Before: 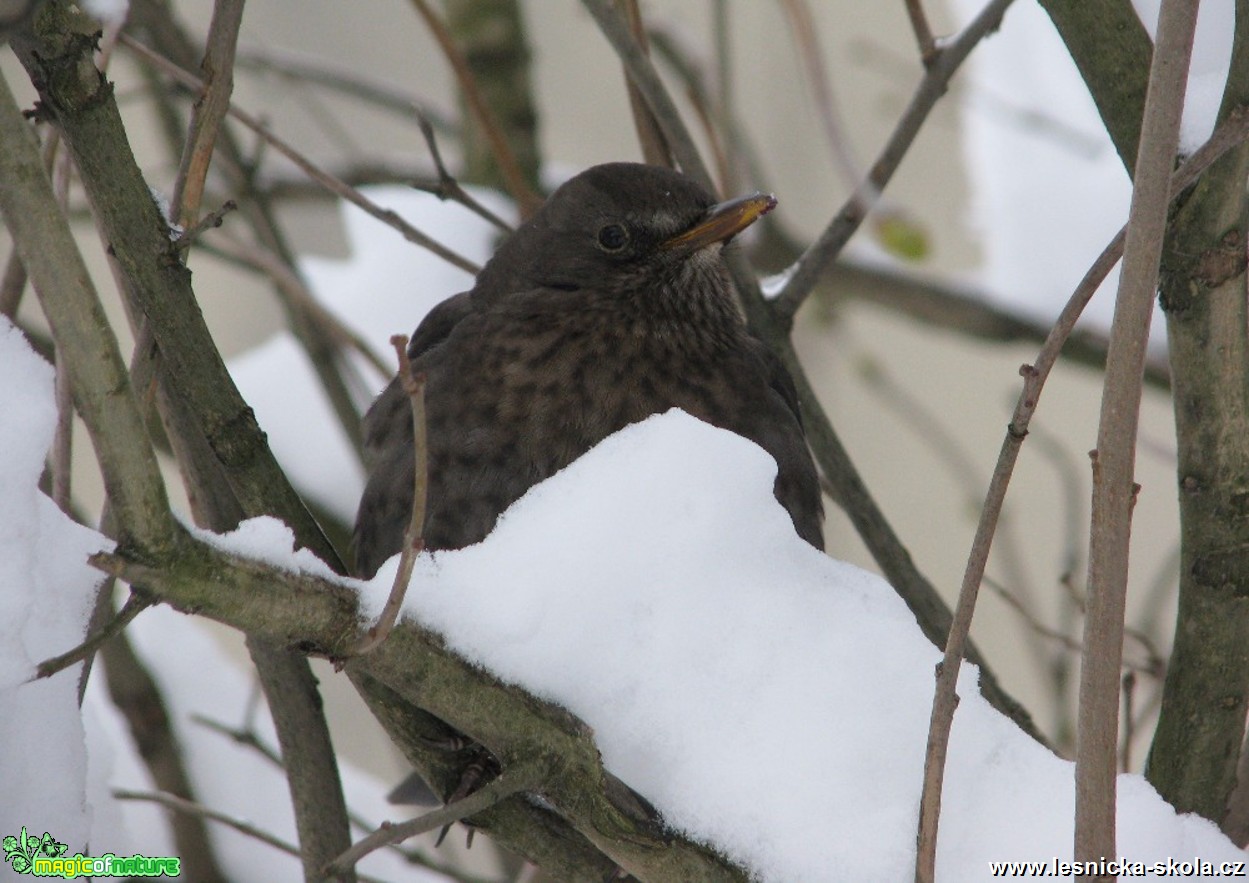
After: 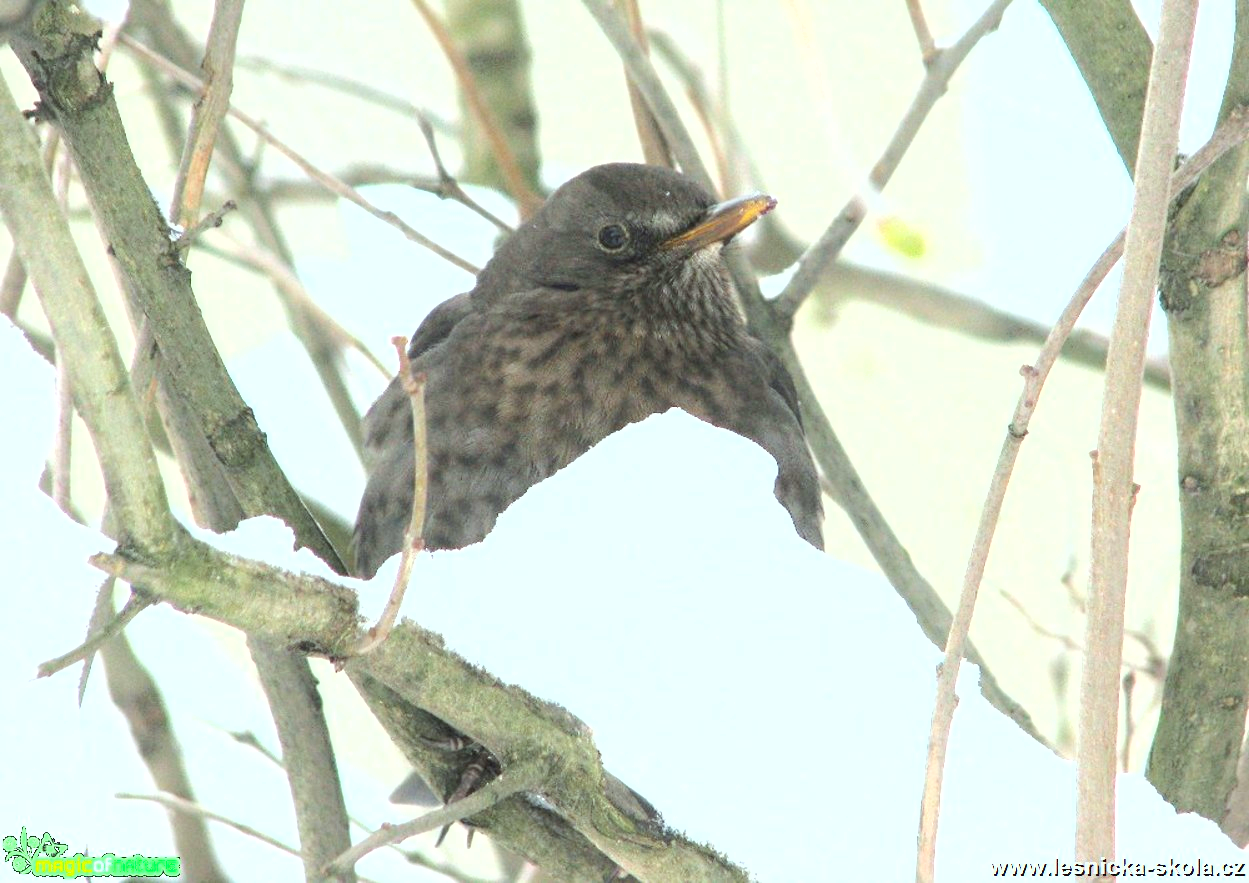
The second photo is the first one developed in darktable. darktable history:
exposure: black level correction 0, exposure 2.133 EV, compensate exposure bias true, compensate highlight preservation false
color correction: highlights a* -6.67, highlights b* 0.422
shadows and highlights: shadows -71.75, highlights 35.65, soften with gaussian
